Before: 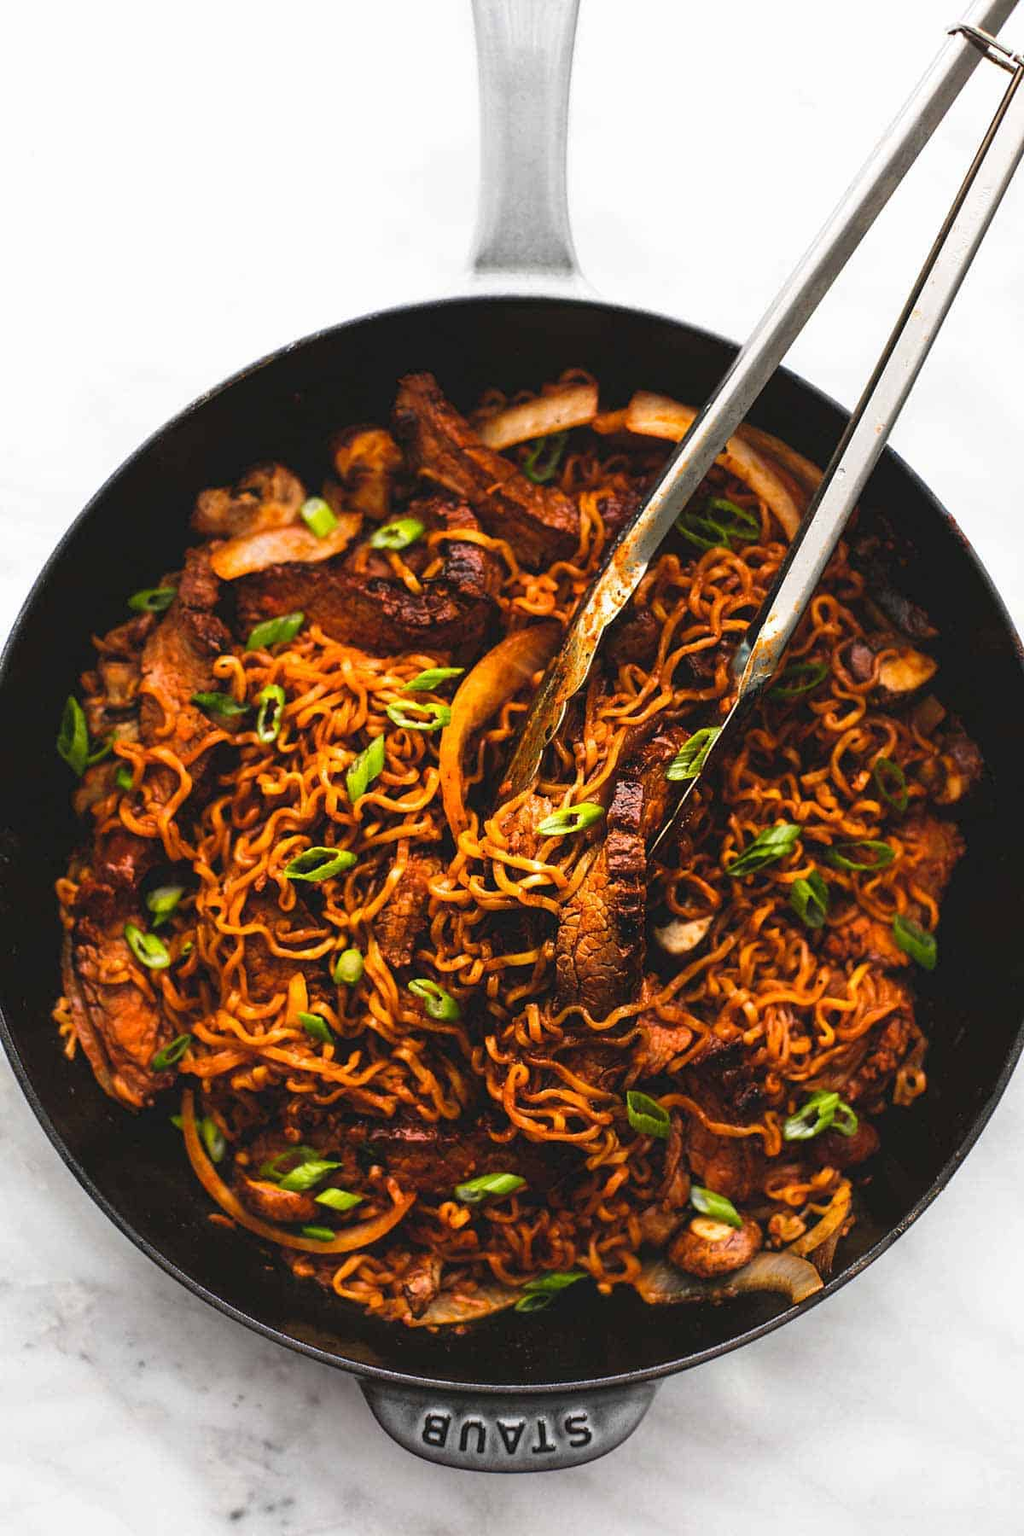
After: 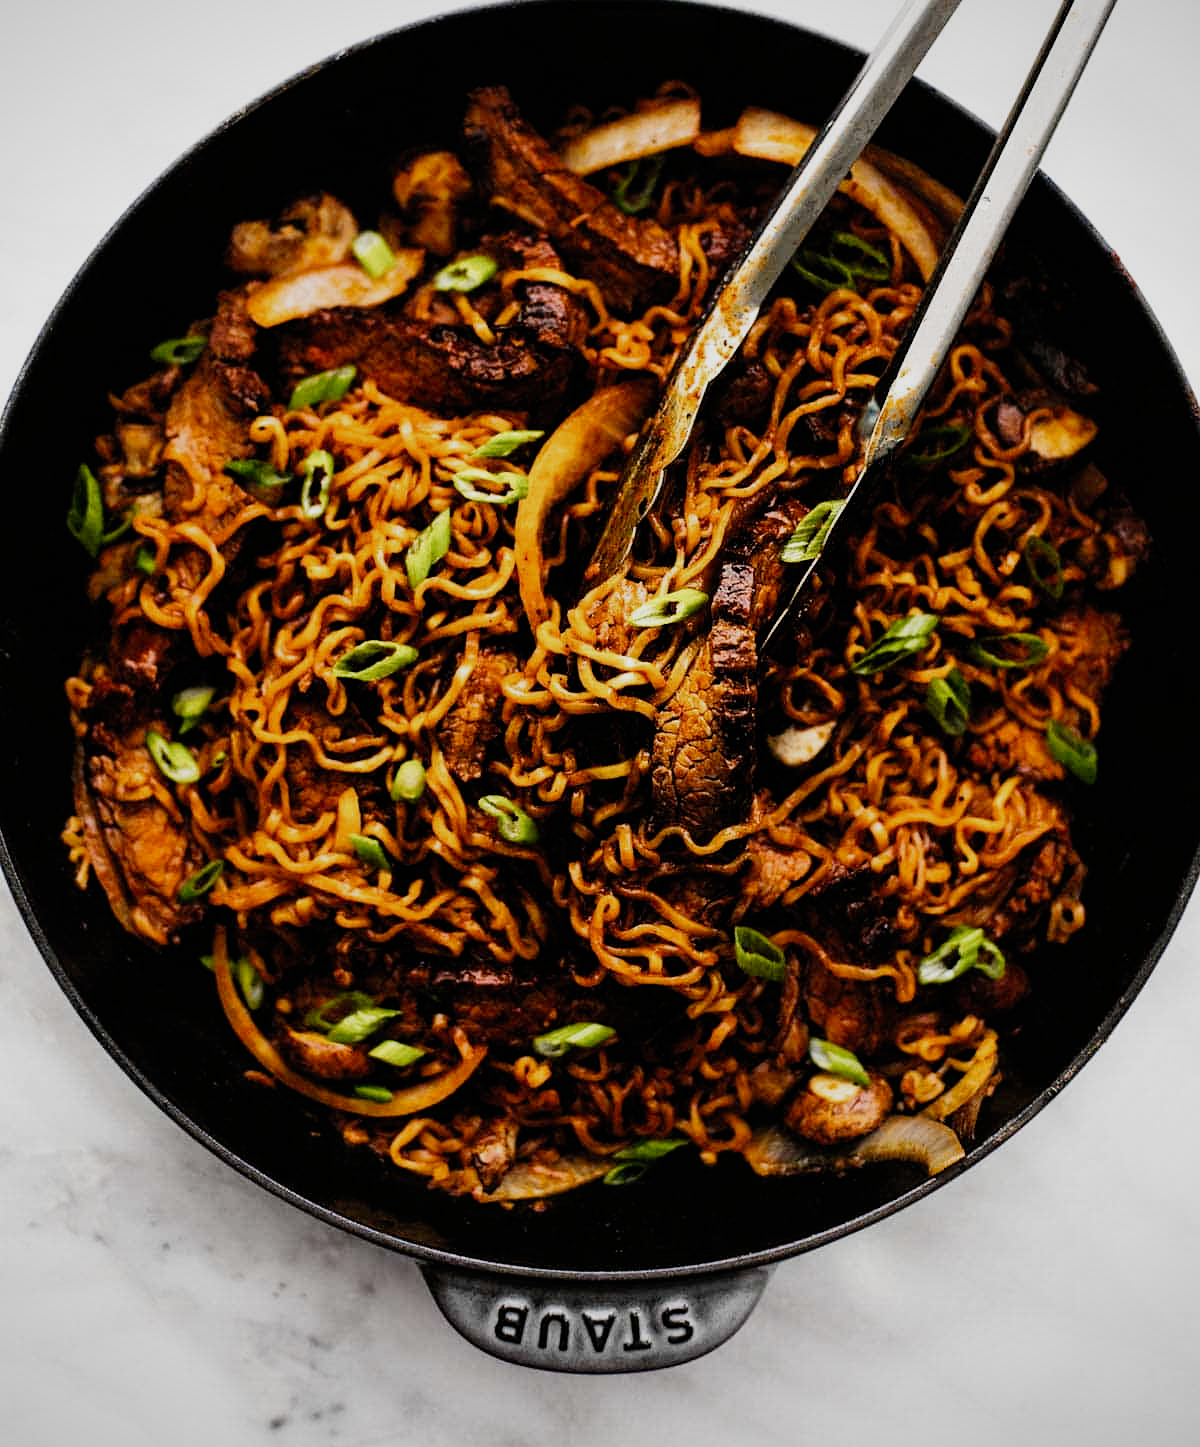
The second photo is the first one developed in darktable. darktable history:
vignetting: fall-off start 97.34%, fall-off radius 78.98%, center (-0.032, -0.044), width/height ratio 1.122, unbound false
crop and rotate: top 19.572%
filmic rgb: black relative exposure -5.14 EV, white relative exposure 3.96 EV, threshold 2.96 EV, hardness 2.89, contrast 1.298, highlights saturation mix -11.33%, preserve chrominance no, color science v5 (2021), enable highlight reconstruction true
